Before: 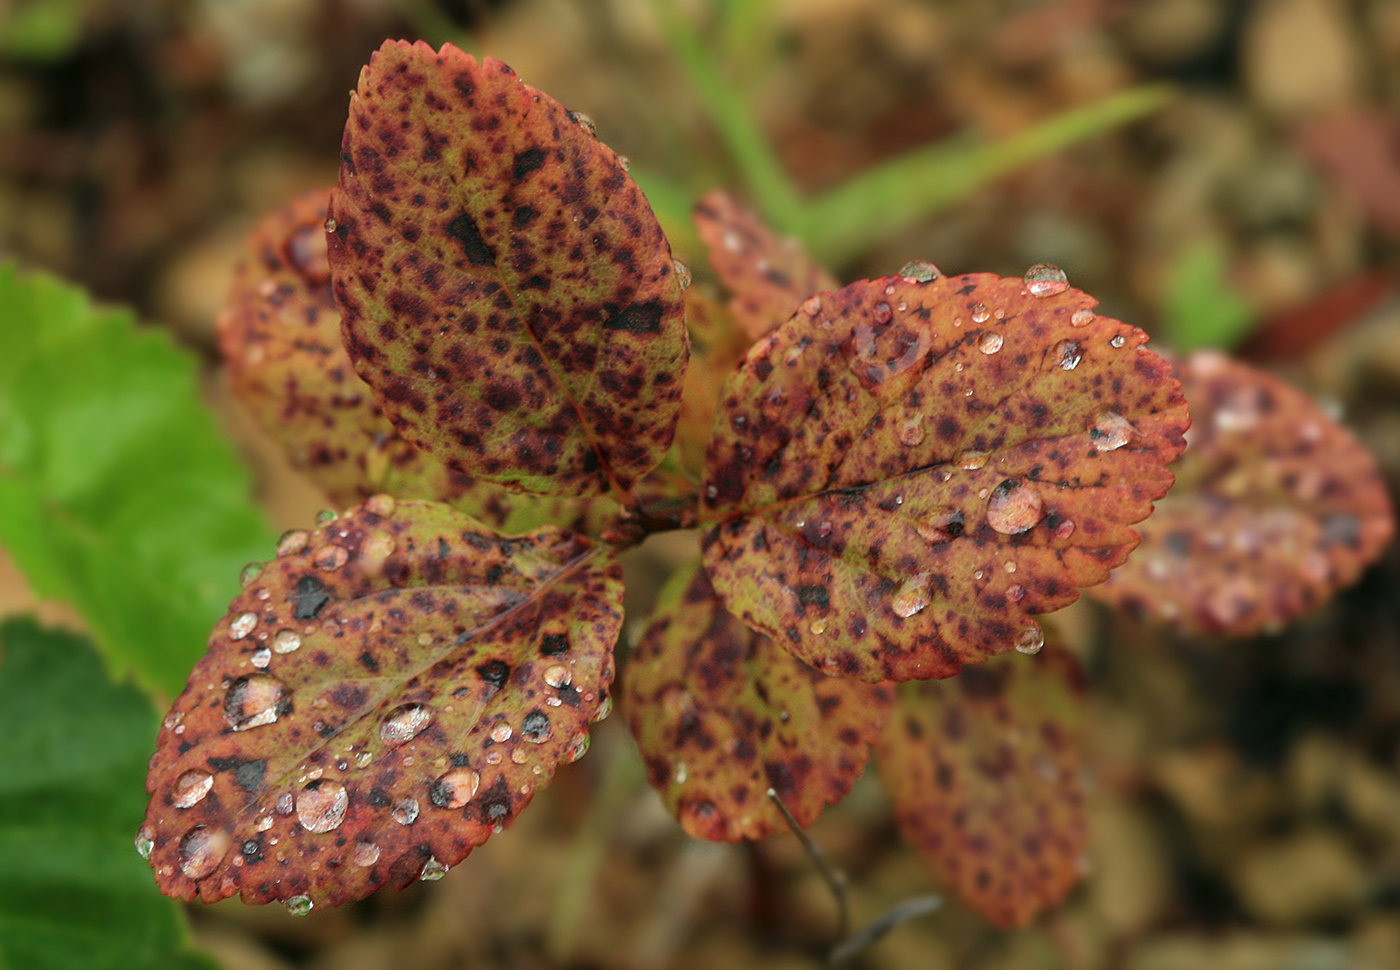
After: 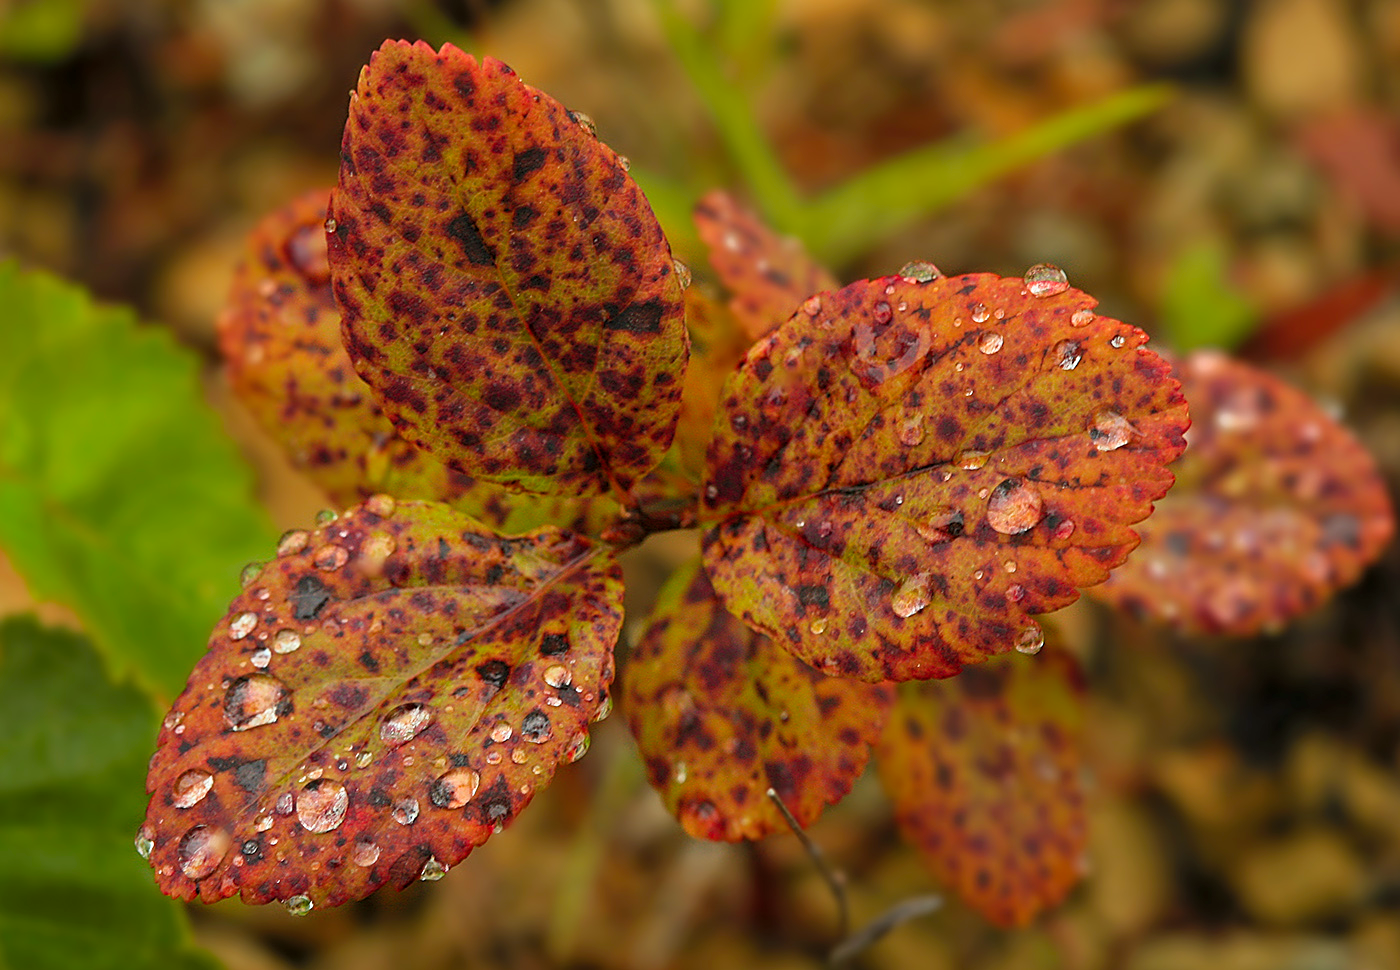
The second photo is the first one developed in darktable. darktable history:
sharpen: on, module defaults
color balance rgb: shadows lift › chroma 2.038%, shadows lift › hue 214.9°, power › chroma 1.072%, power › hue 27.1°, perceptual saturation grading › global saturation 19.345%
tone curve: curves: ch0 [(0.013, 0) (0.061, 0.068) (0.239, 0.256) (0.502, 0.505) (0.683, 0.676) (0.761, 0.773) (0.858, 0.858) (0.987, 0.945)]; ch1 [(0, 0) (0.172, 0.123) (0.304, 0.288) (0.414, 0.44) (0.472, 0.473) (0.502, 0.508) (0.521, 0.528) (0.583, 0.595) (0.654, 0.673) (0.728, 0.761) (1, 1)]; ch2 [(0, 0) (0.411, 0.424) (0.485, 0.476) (0.502, 0.502) (0.553, 0.557) (0.57, 0.576) (1, 1)], color space Lab, independent channels, preserve colors none
